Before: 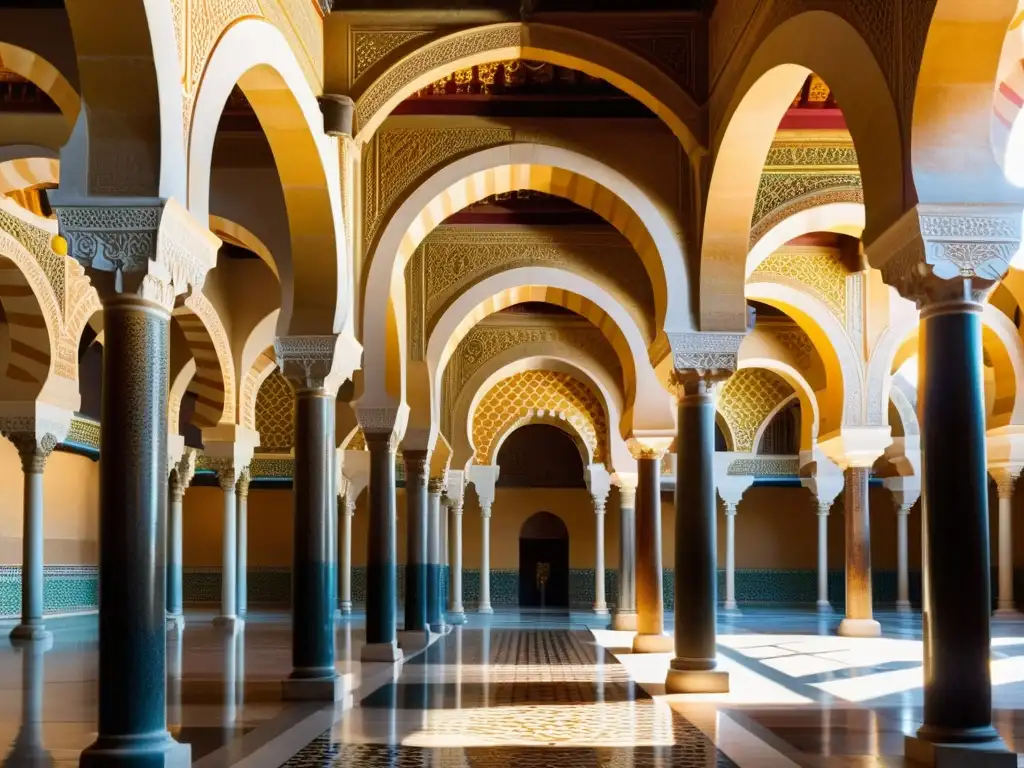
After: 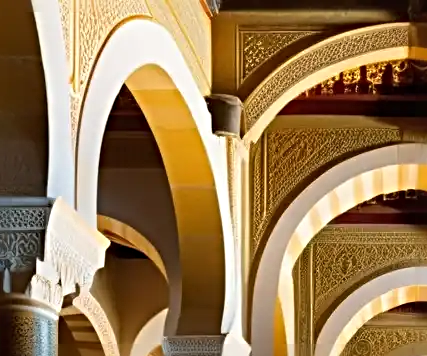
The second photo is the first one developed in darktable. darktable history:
sharpen: radius 4.844
crop and rotate: left 10.972%, top 0.119%, right 47.279%, bottom 53.435%
